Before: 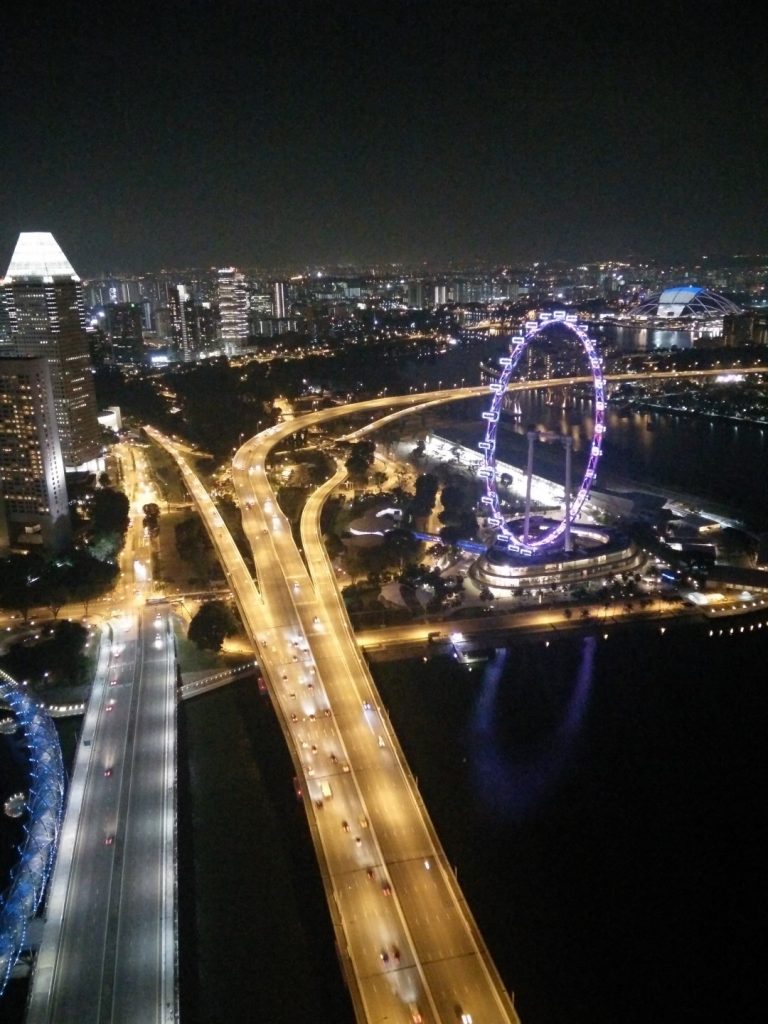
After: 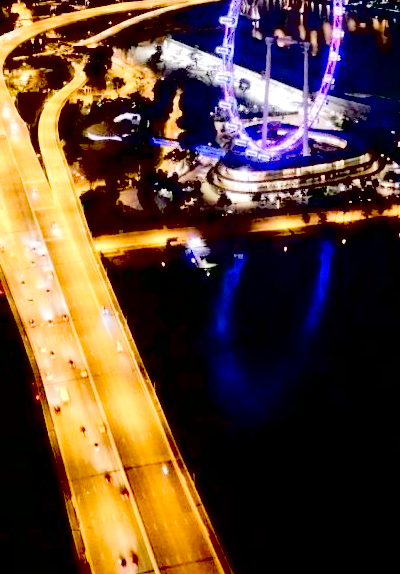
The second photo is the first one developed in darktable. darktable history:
exposure: black level correction 0.057, compensate highlight preservation false
contrast brightness saturation: brightness 0.144
crop: left 34.243%, top 38.61%, right 13.577%, bottom 5.272%
tone equalizer: -7 EV 0.159 EV, -6 EV 0.64 EV, -5 EV 1.15 EV, -4 EV 1.33 EV, -3 EV 1.16 EV, -2 EV 0.6 EV, -1 EV 0.164 EV, edges refinement/feathering 500, mask exposure compensation -1.57 EV, preserve details no
